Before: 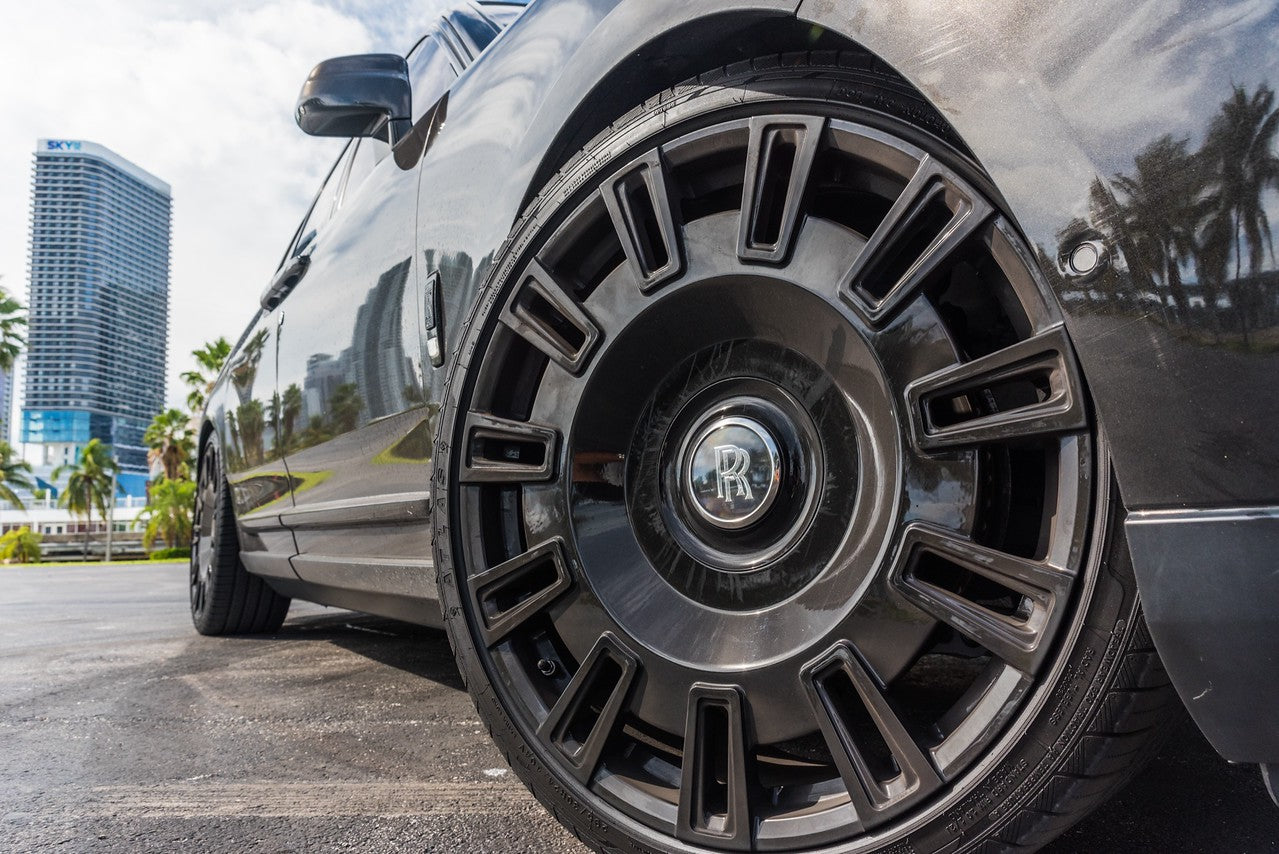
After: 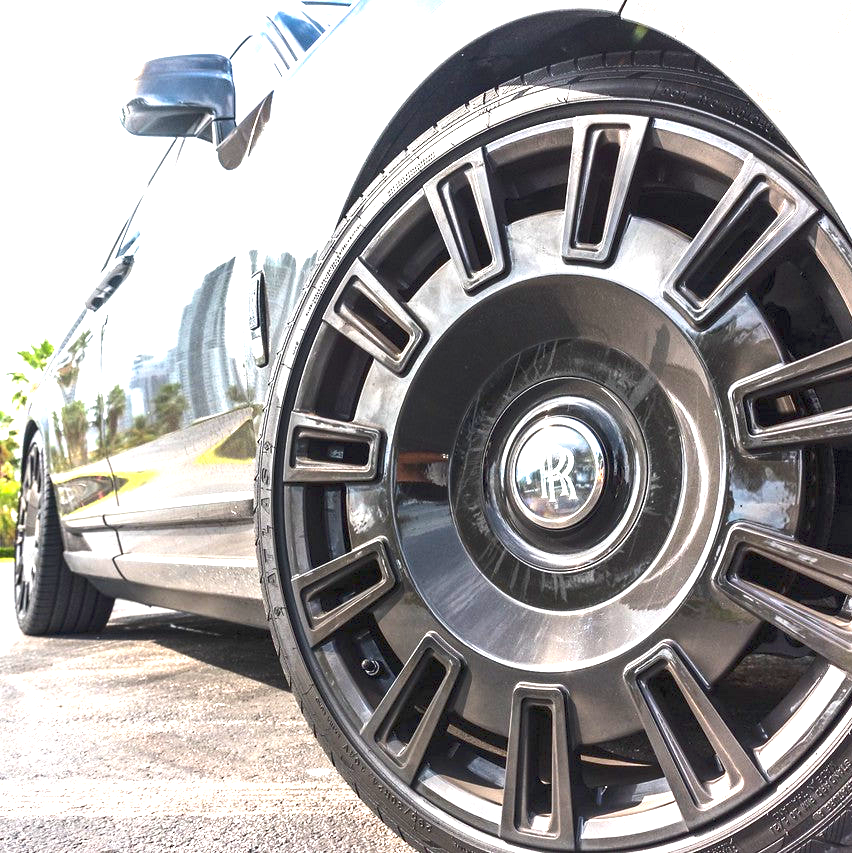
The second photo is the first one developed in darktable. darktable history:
tone equalizer: -8 EV 0.248 EV, -7 EV 0.43 EV, -6 EV 0.444 EV, -5 EV 0.285 EV, -3 EV -0.278 EV, -2 EV -0.406 EV, -1 EV -0.416 EV, +0 EV -0.245 EV
exposure: black level correction 0, exposure 2.304 EV, compensate exposure bias true, compensate highlight preservation false
crop and rotate: left 13.835%, right 19.482%
